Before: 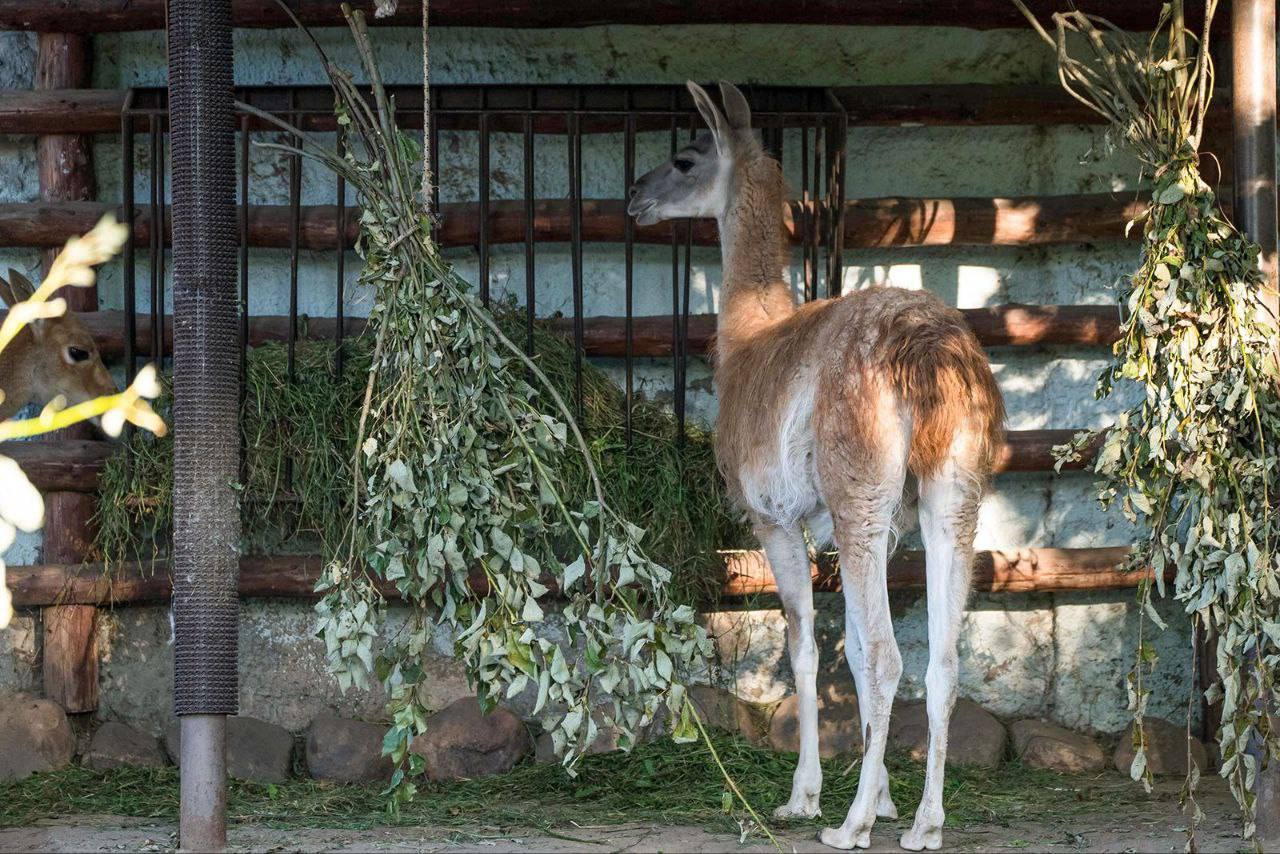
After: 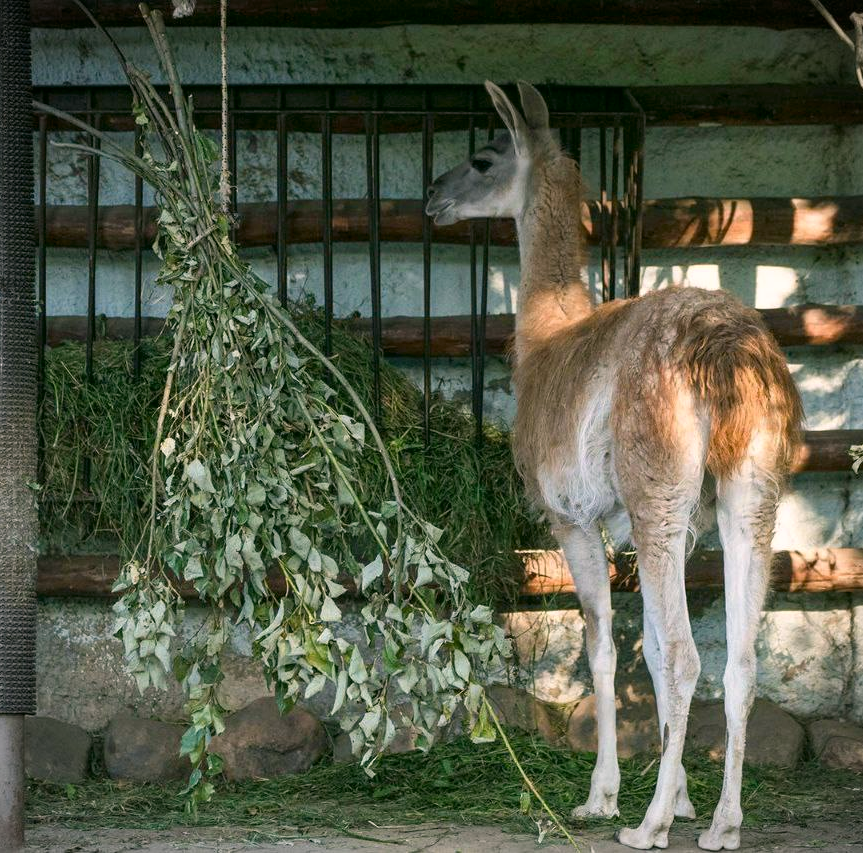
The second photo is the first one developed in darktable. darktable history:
color correction: highlights a* 4.1, highlights b* 4.95, shadows a* -7.59, shadows b* 4.9
vignetting: fall-off start 99.19%, unbound false
crop and rotate: left 15.8%, right 16.745%
